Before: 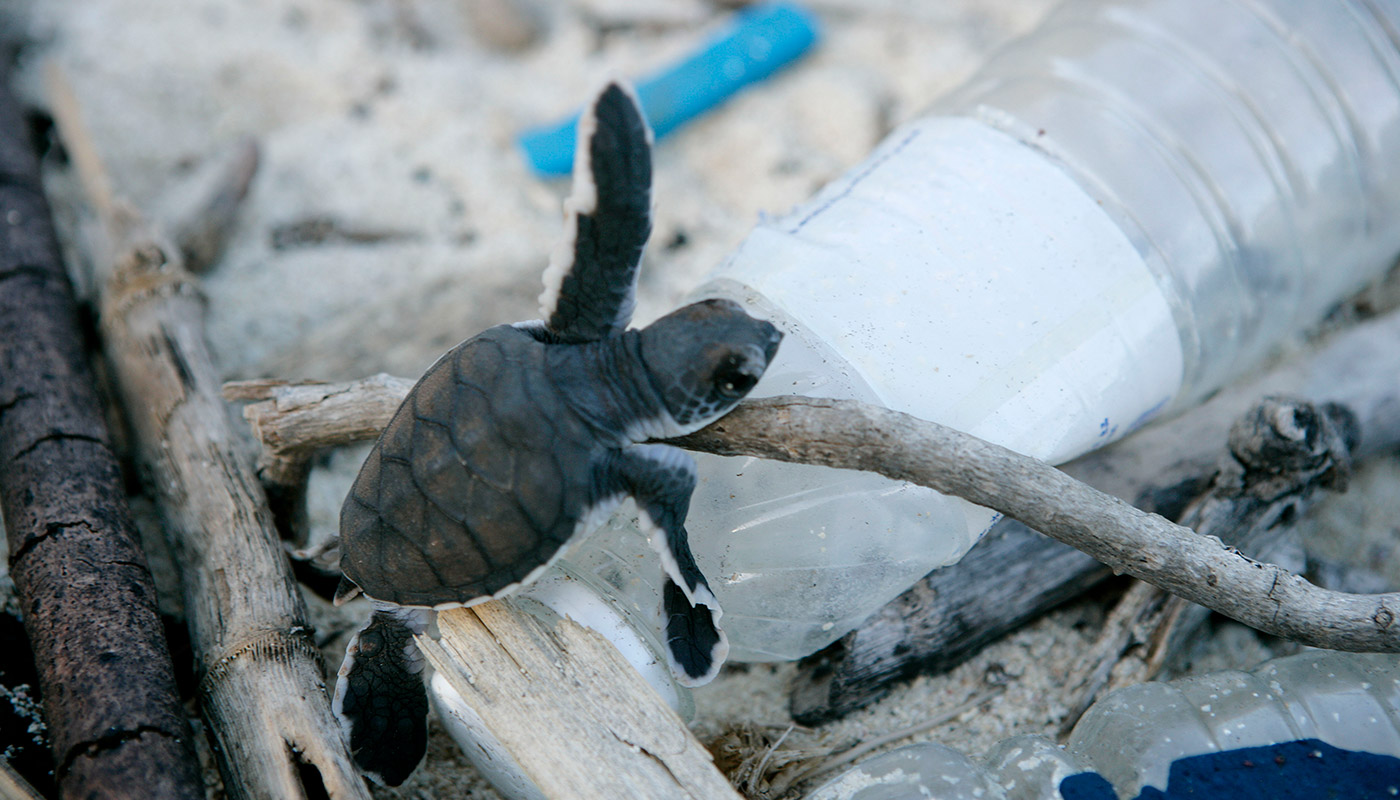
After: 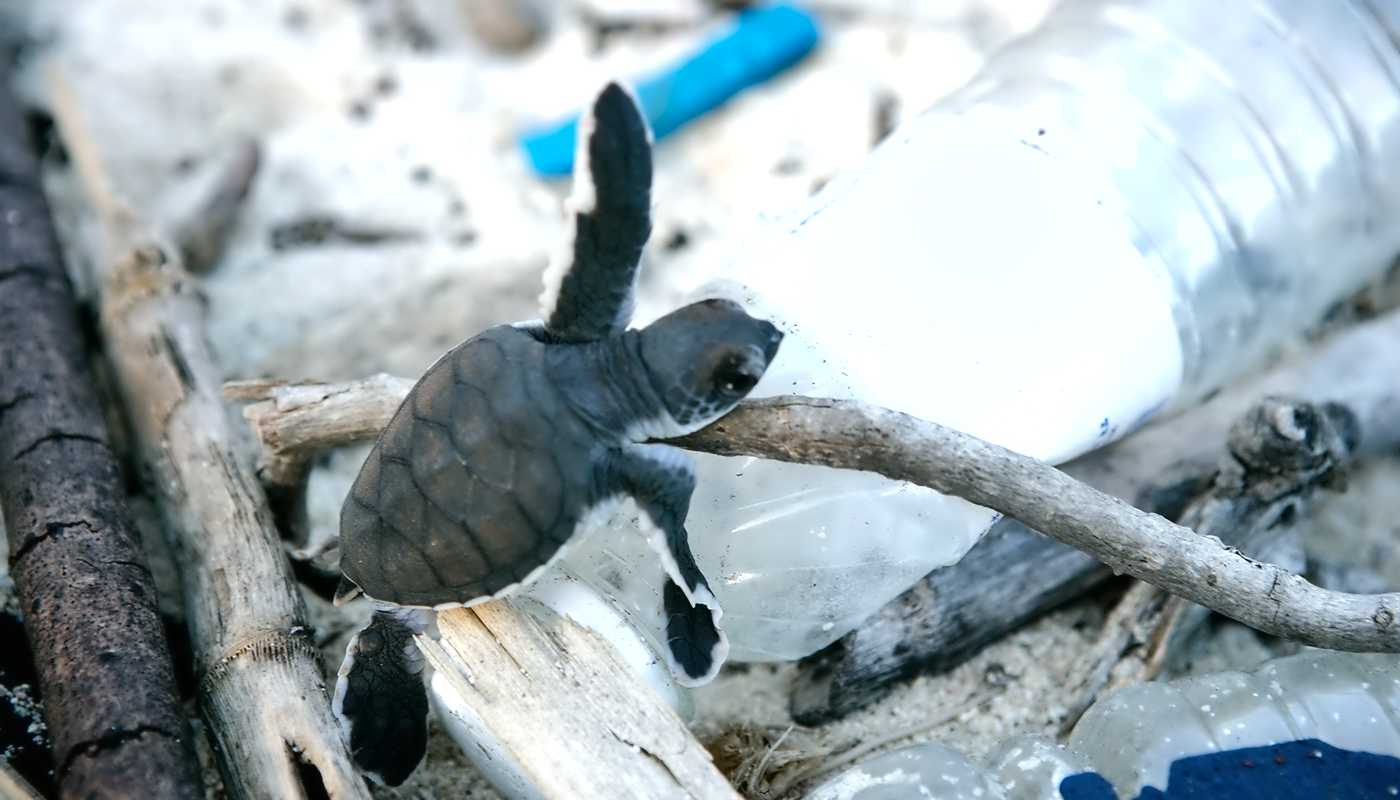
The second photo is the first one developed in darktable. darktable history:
shadows and highlights: shadows 12, white point adjustment 1.2, soften with gaussian
exposure: black level correction 0, exposure 0.7 EV, compensate highlight preservation false
contrast equalizer: octaves 7, y [[0.5 ×6], [0.5 ×6], [0.5 ×6], [0, 0.033, 0.067, 0.1, 0.133, 0.167], [0, 0.05, 0.1, 0.15, 0.2, 0.25]]
